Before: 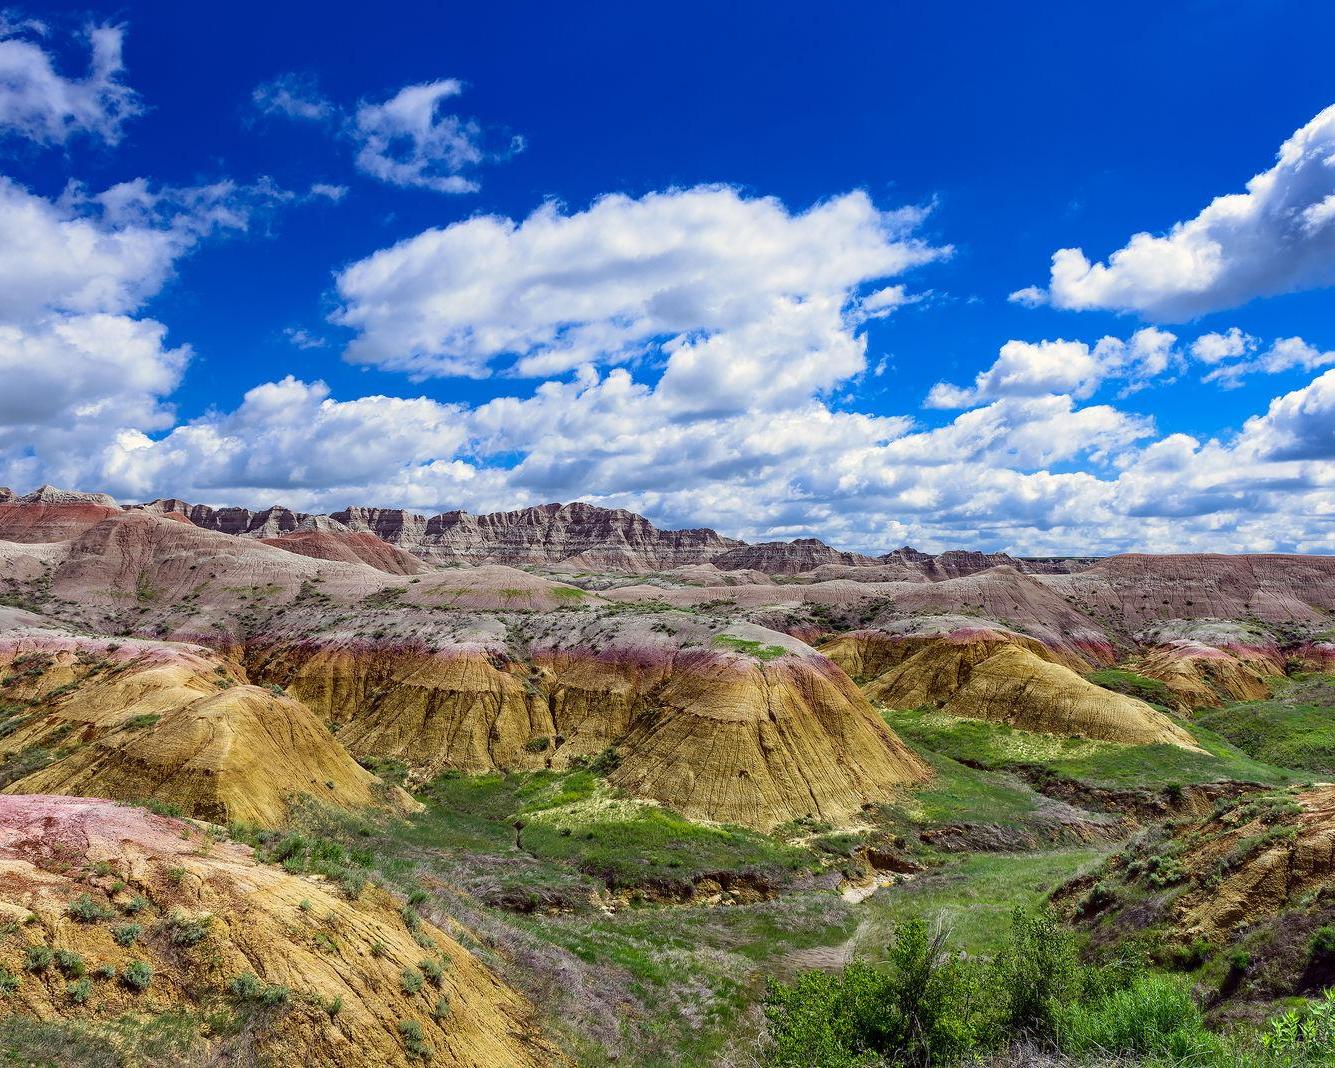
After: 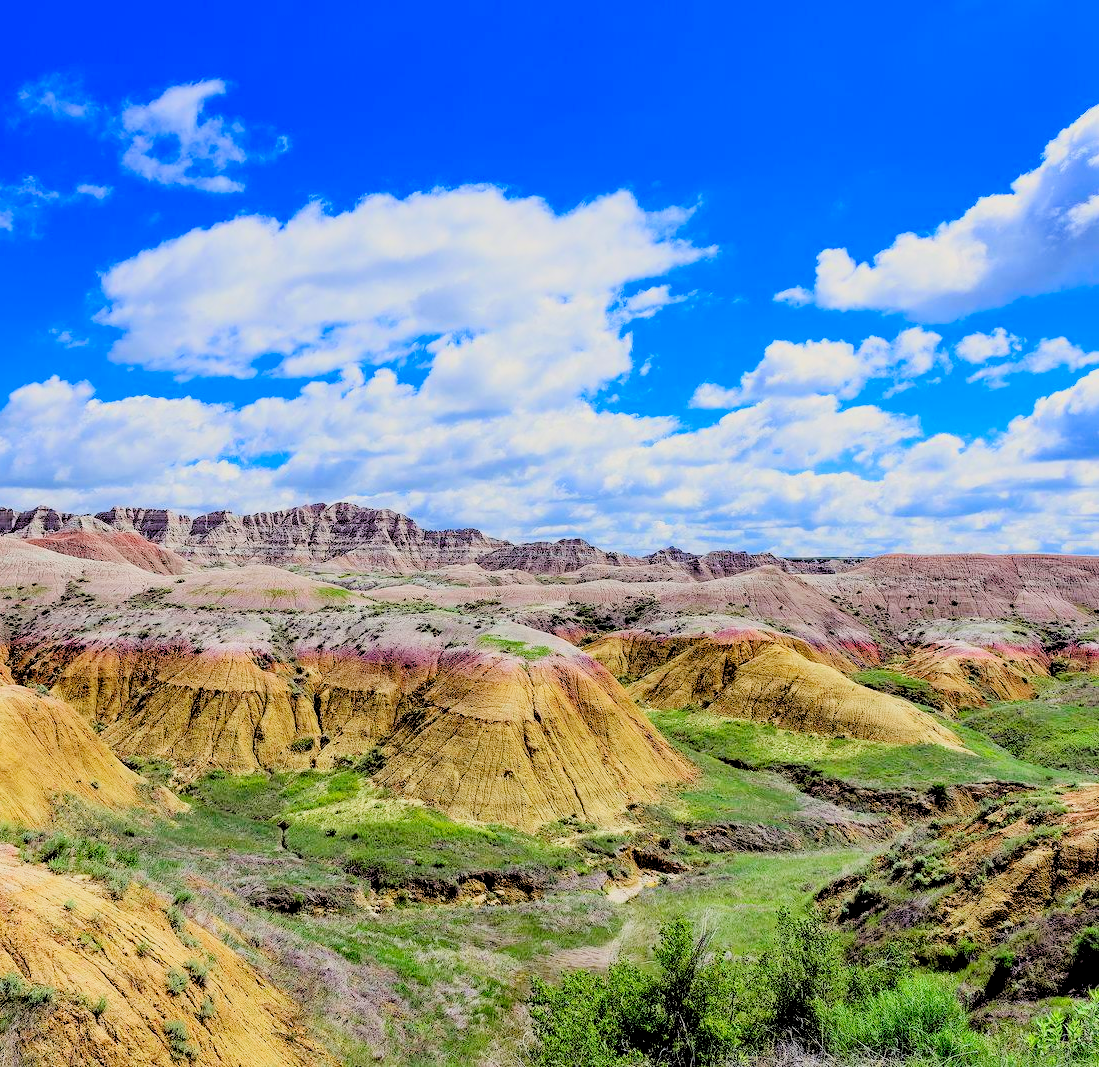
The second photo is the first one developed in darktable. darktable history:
crop: left 17.676%, bottom 0.026%
levels: levels [0.072, 0.414, 0.976]
filmic rgb: black relative exposure -7.3 EV, white relative exposure 5.05 EV, hardness 3.21, color science v6 (2022), iterations of high-quality reconstruction 0
